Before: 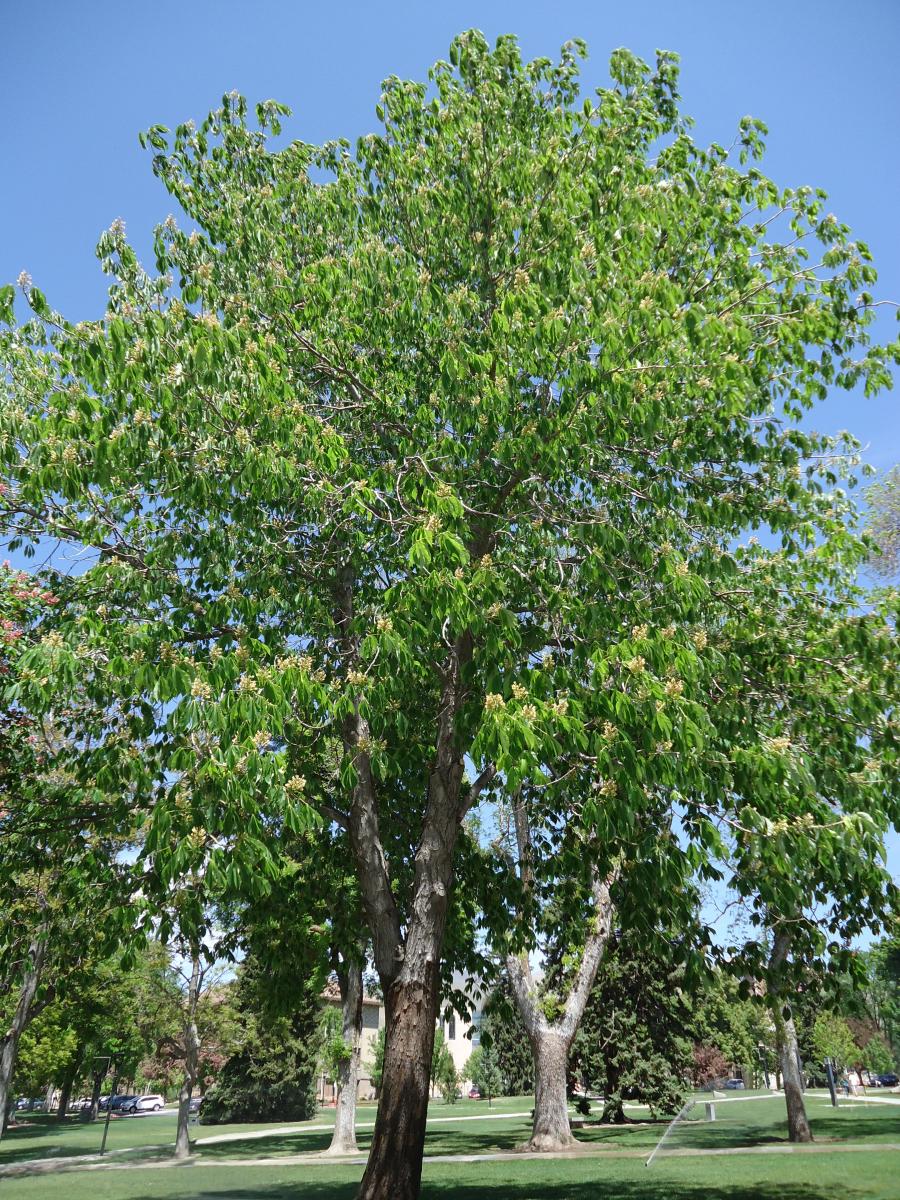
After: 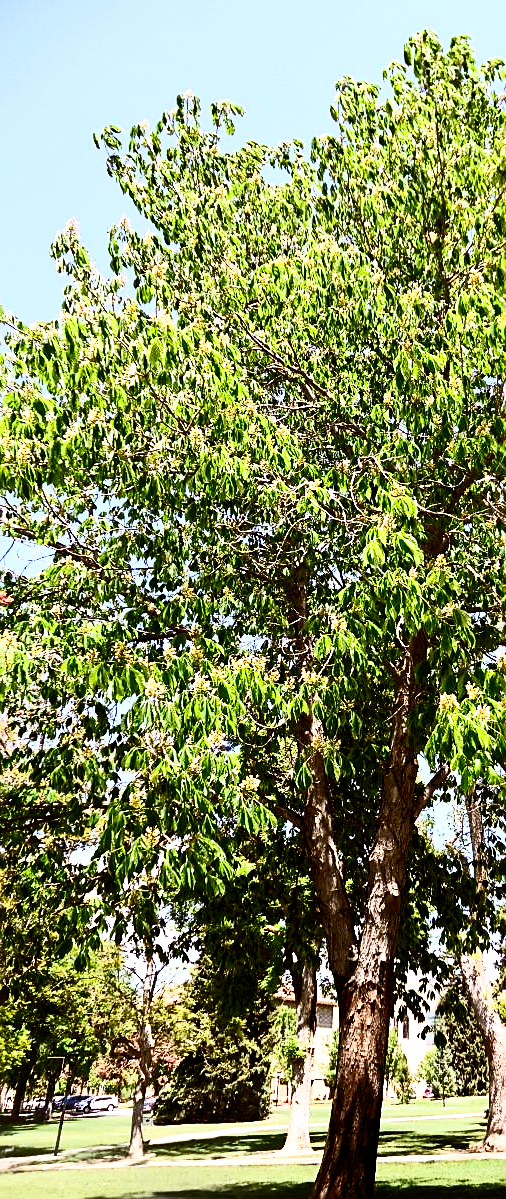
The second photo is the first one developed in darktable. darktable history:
exposure: exposure -0.177 EV, compensate highlight preservation false
crop: left 5.114%, right 38.589%
filmic rgb: middle gray luminance 12.74%, black relative exposure -10.13 EV, white relative exposure 3.47 EV, threshold 6 EV, target black luminance 0%, hardness 5.74, latitude 44.69%, contrast 1.221, highlights saturation mix 5%, shadows ↔ highlights balance 26.78%, add noise in highlights 0, preserve chrominance no, color science v3 (2019), use custom middle-gray values true, iterations of high-quality reconstruction 0, contrast in highlights soft, enable highlight reconstruction true
rgb levels: mode RGB, independent channels, levels [[0, 0.5, 1], [0, 0.521, 1], [0, 0.536, 1]]
contrast brightness saturation: contrast 0.62, brightness 0.34, saturation 0.14
local contrast: mode bilateral grid, contrast 20, coarseness 50, detail 120%, midtone range 0.2
sharpen: on, module defaults
